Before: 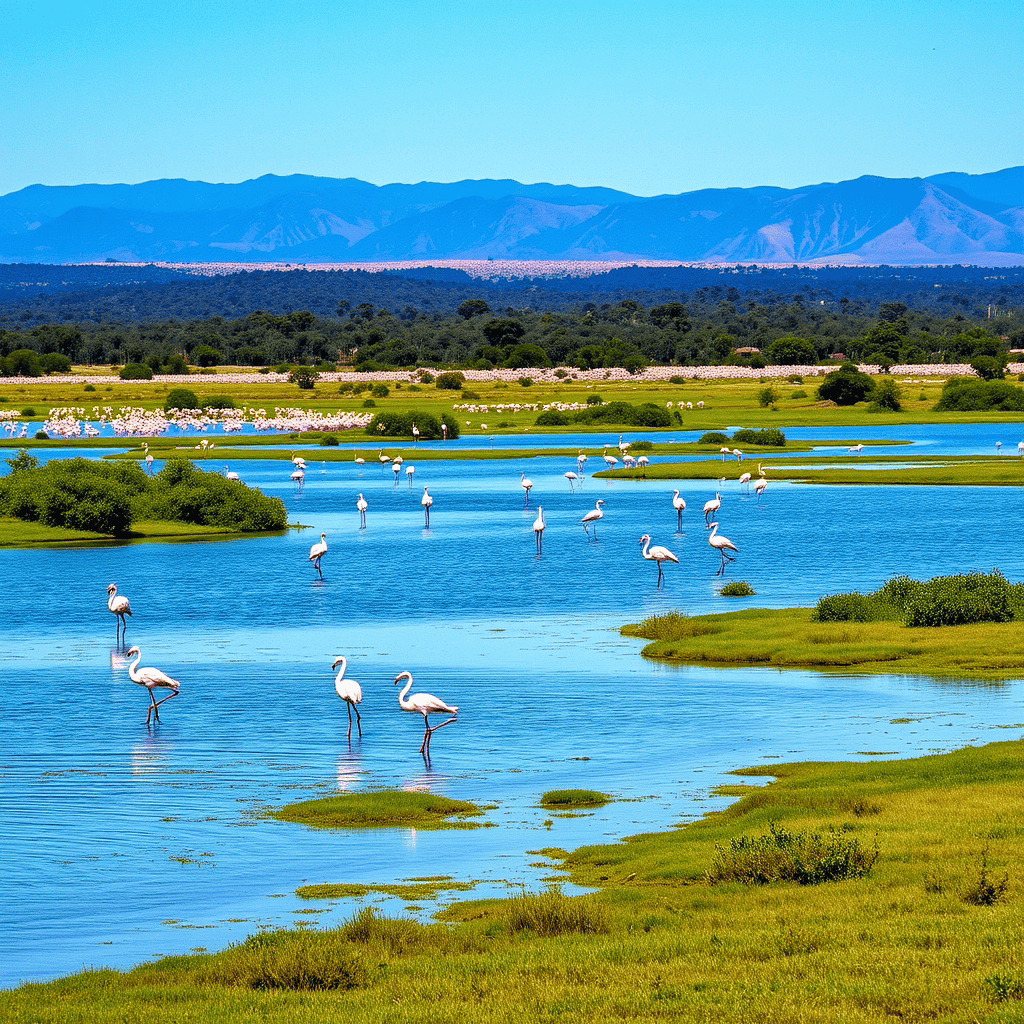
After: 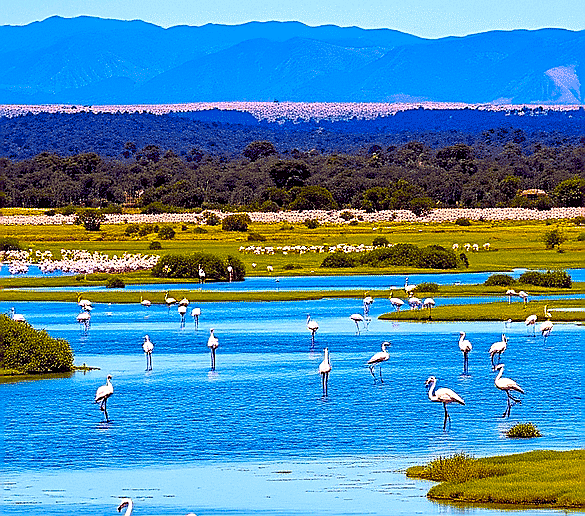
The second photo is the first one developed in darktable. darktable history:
color balance rgb: shadows lift › chroma 6.43%, shadows lift › hue 305.74°, highlights gain › chroma 2.43%, highlights gain › hue 35.74°, global offset › chroma 0.28%, global offset › hue 320.29°, linear chroma grading › global chroma 5.5%, perceptual saturation grading › global saturation 30%, contrast 5.15%
color contrast: green-magenta contrast 0.8, blue-yellow contrast 1.1, unbound 0
crop: left 20.932%, top 15.471%, right 21.848%, bottom 34.081%
sharpen: radius 1.4, amount 1.25, threshold 0.7
tone equalizer: on, module defaults
